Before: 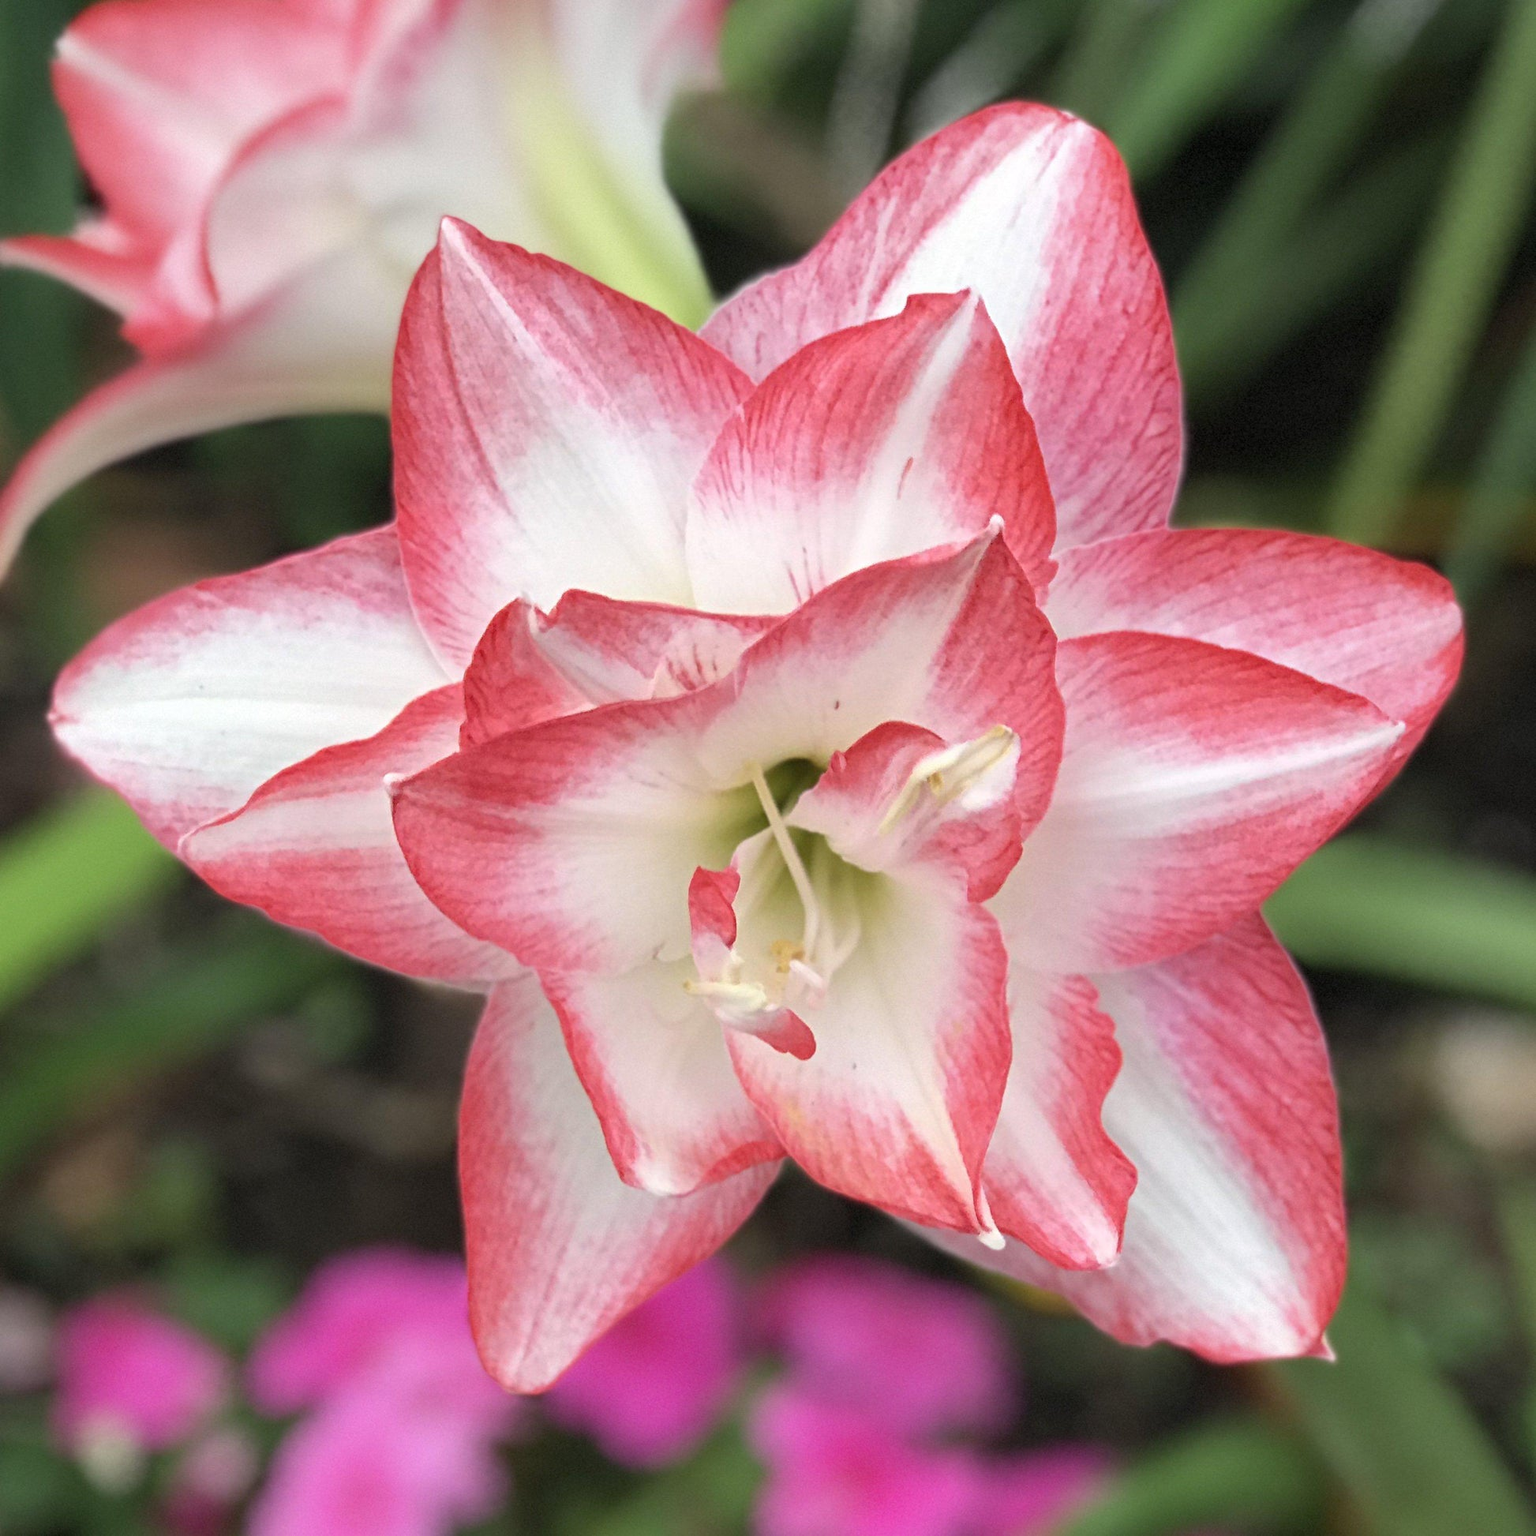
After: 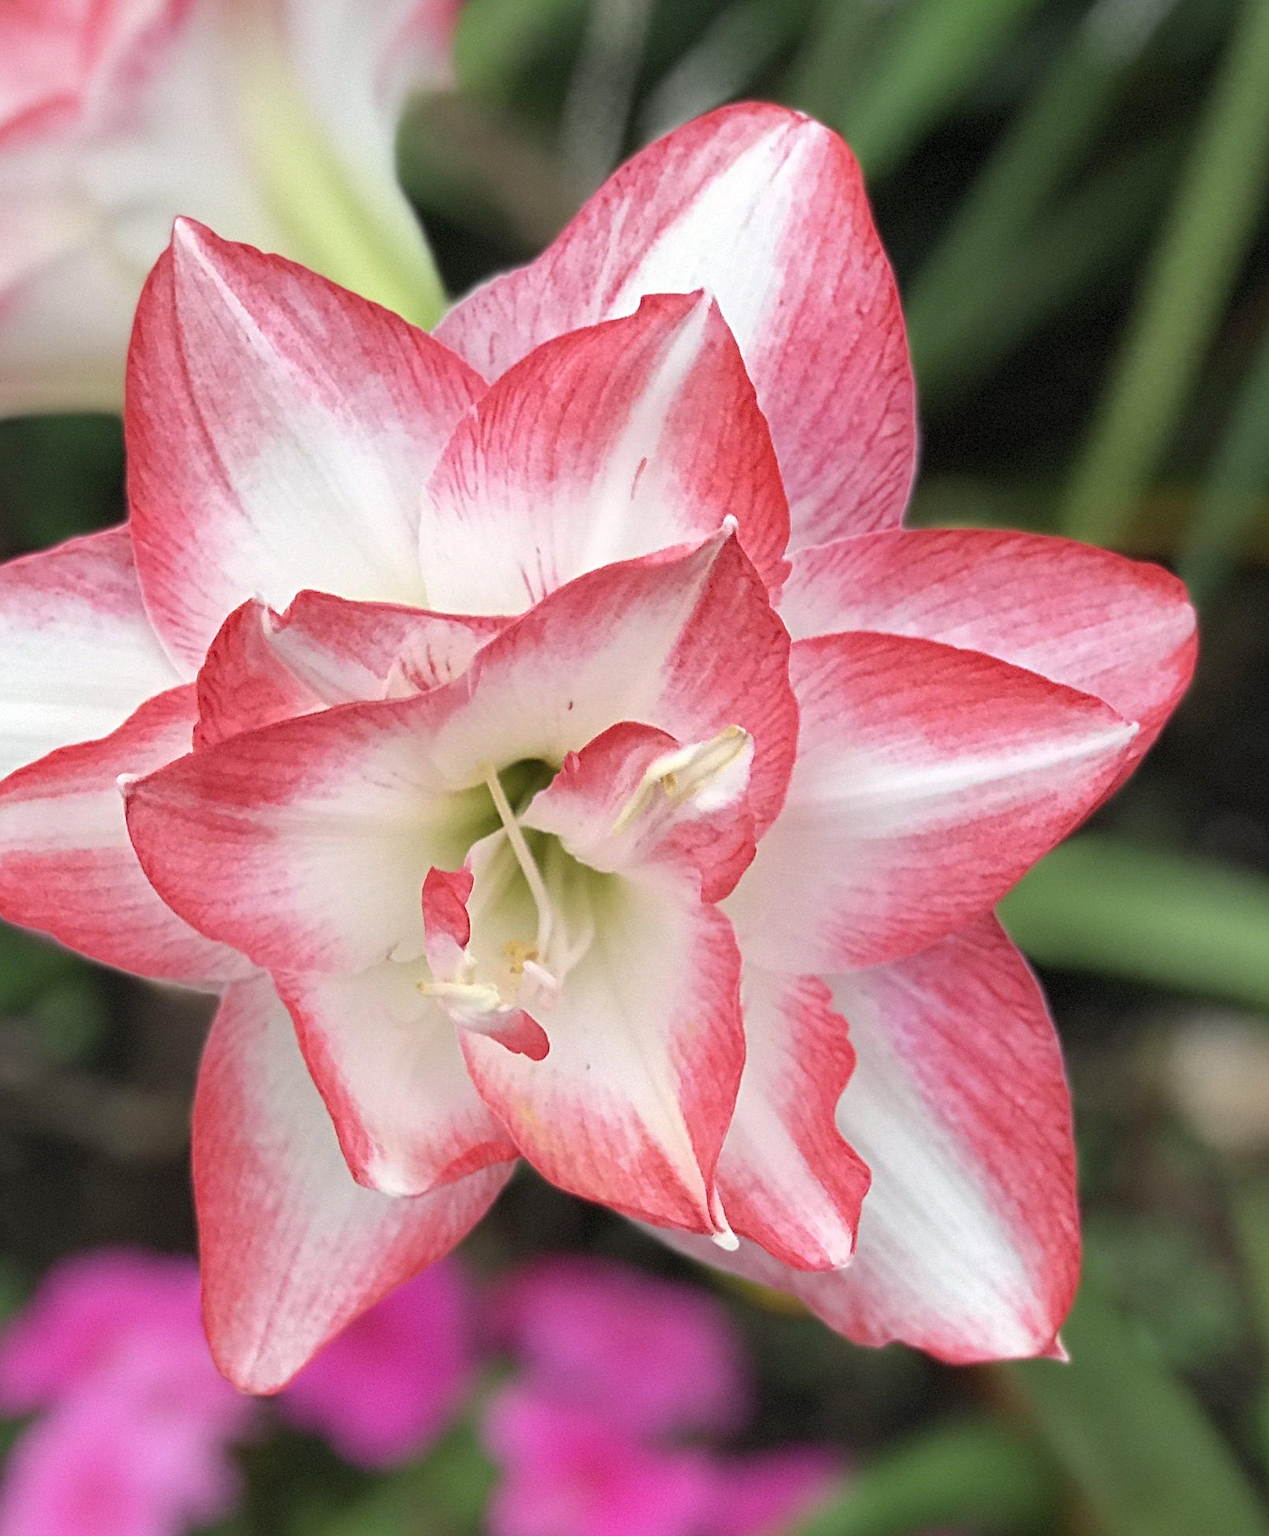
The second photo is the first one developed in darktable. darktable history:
sharpen: on, module defaults
crop: left 17.419%, bottom 0.044%
